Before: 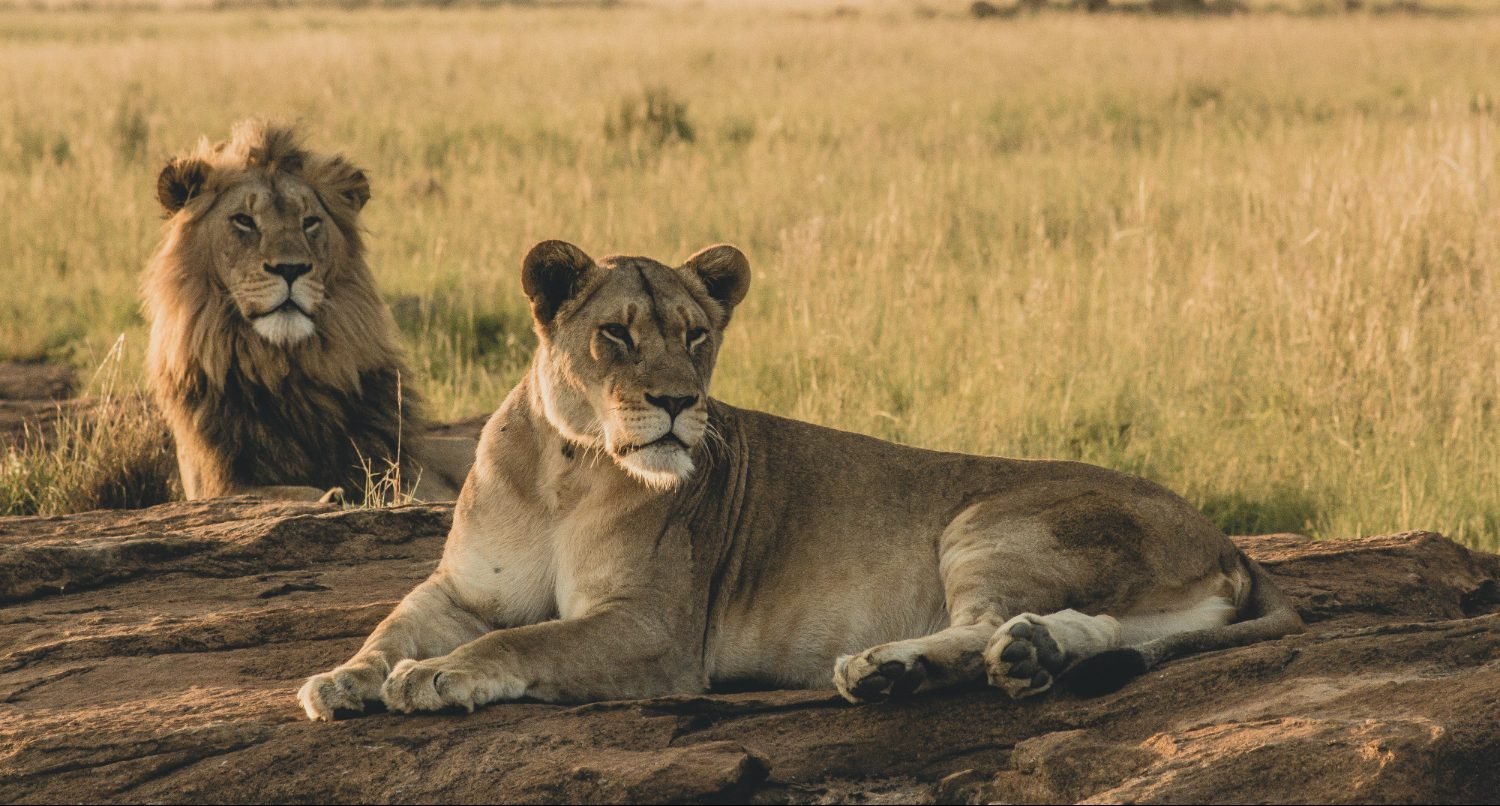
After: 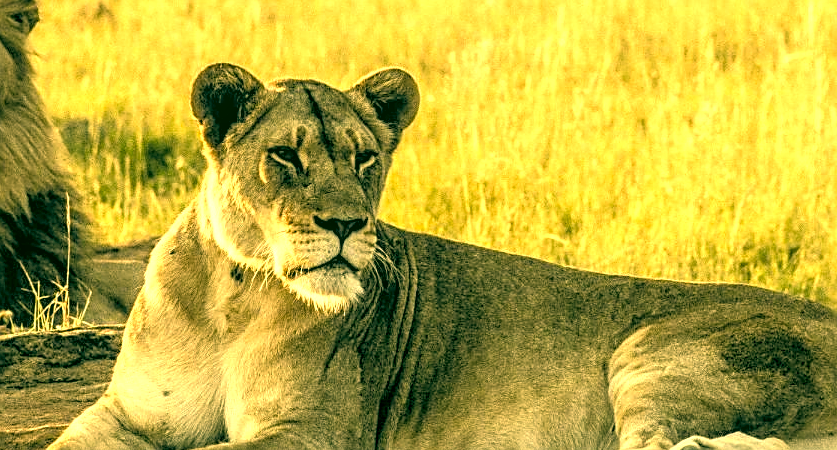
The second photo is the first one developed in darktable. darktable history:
crop and rotate: left 22.13%, top 22.054%, right 22.026%, bottom 22.102%
exposure: black level correction 0, exposure 1.125 EV, compensate exposure bias true, compensate highlight preservation false
rgb levels: levels [[0.034, 0.472, 0.904], [0, 0.5, 1], [0, 0.5, 1]]
sharpen: on, module defaults
local contrast: highlights 55%, shadows 52%, detail 130%, midtone range 0.452
color correction: highlights a* 5.62, highlights b* 33.57, shadows a* -25.86, shadows b* 4.02
